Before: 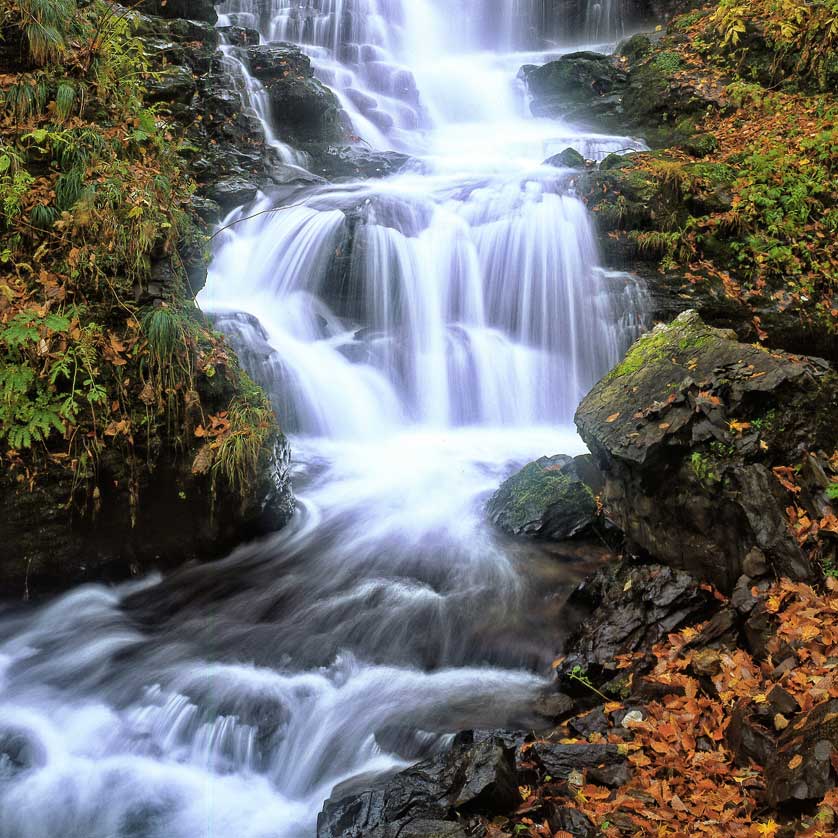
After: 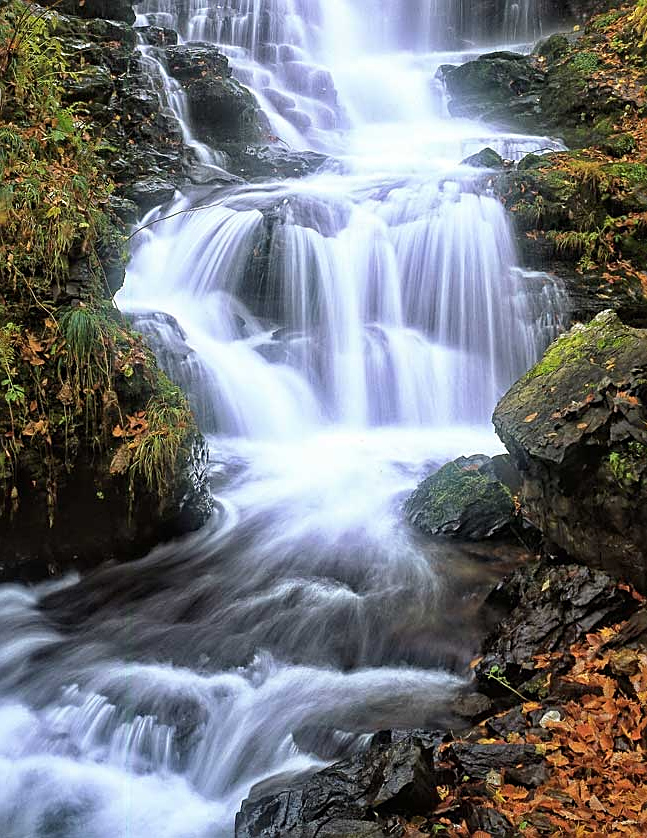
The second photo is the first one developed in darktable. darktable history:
sharpen: on, module defaults
crop: left 9.874%, right 12.858%
